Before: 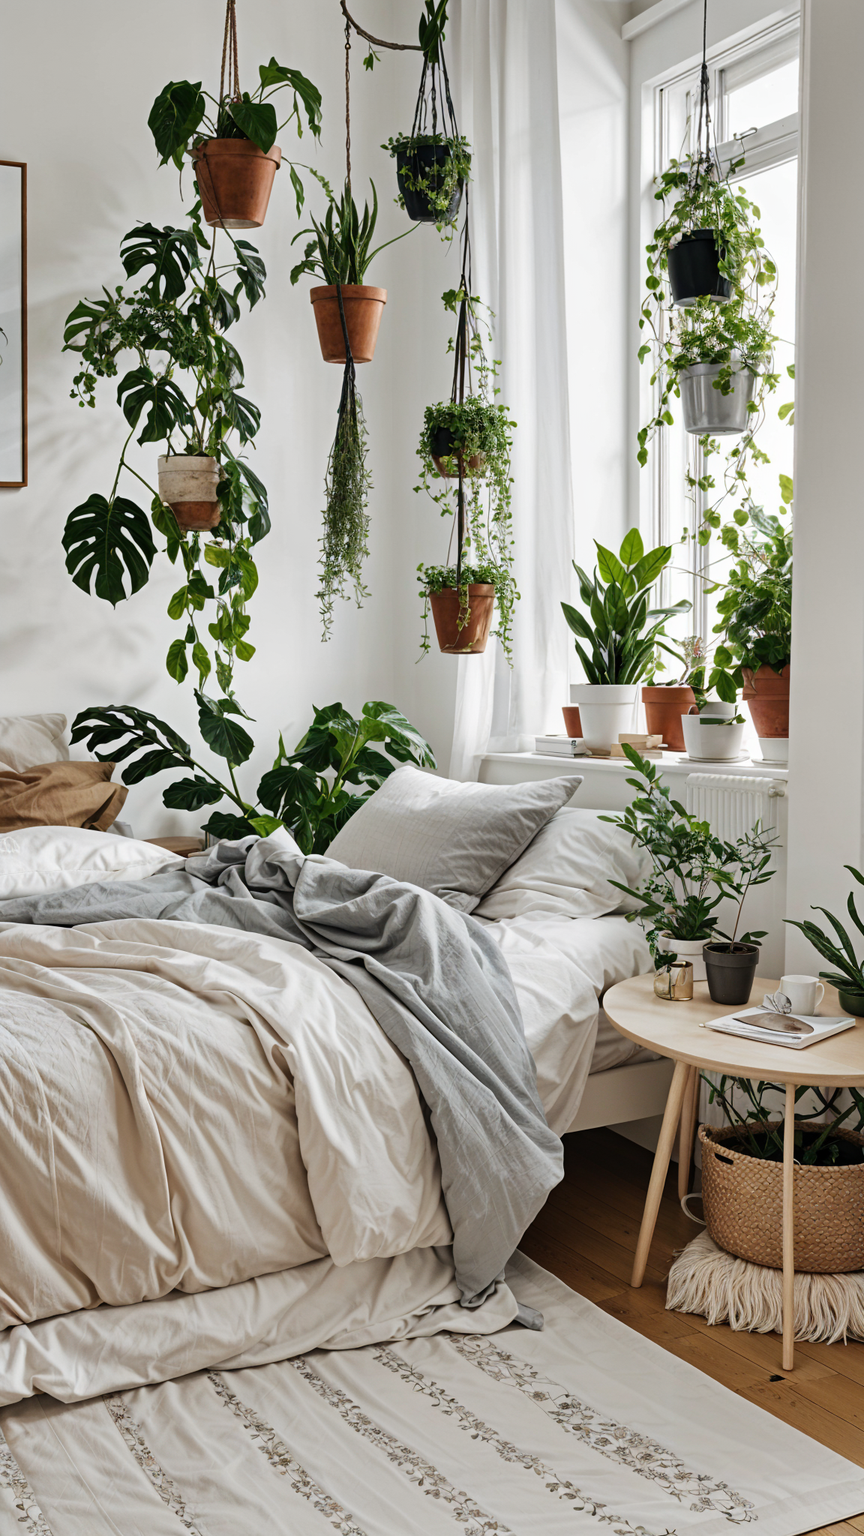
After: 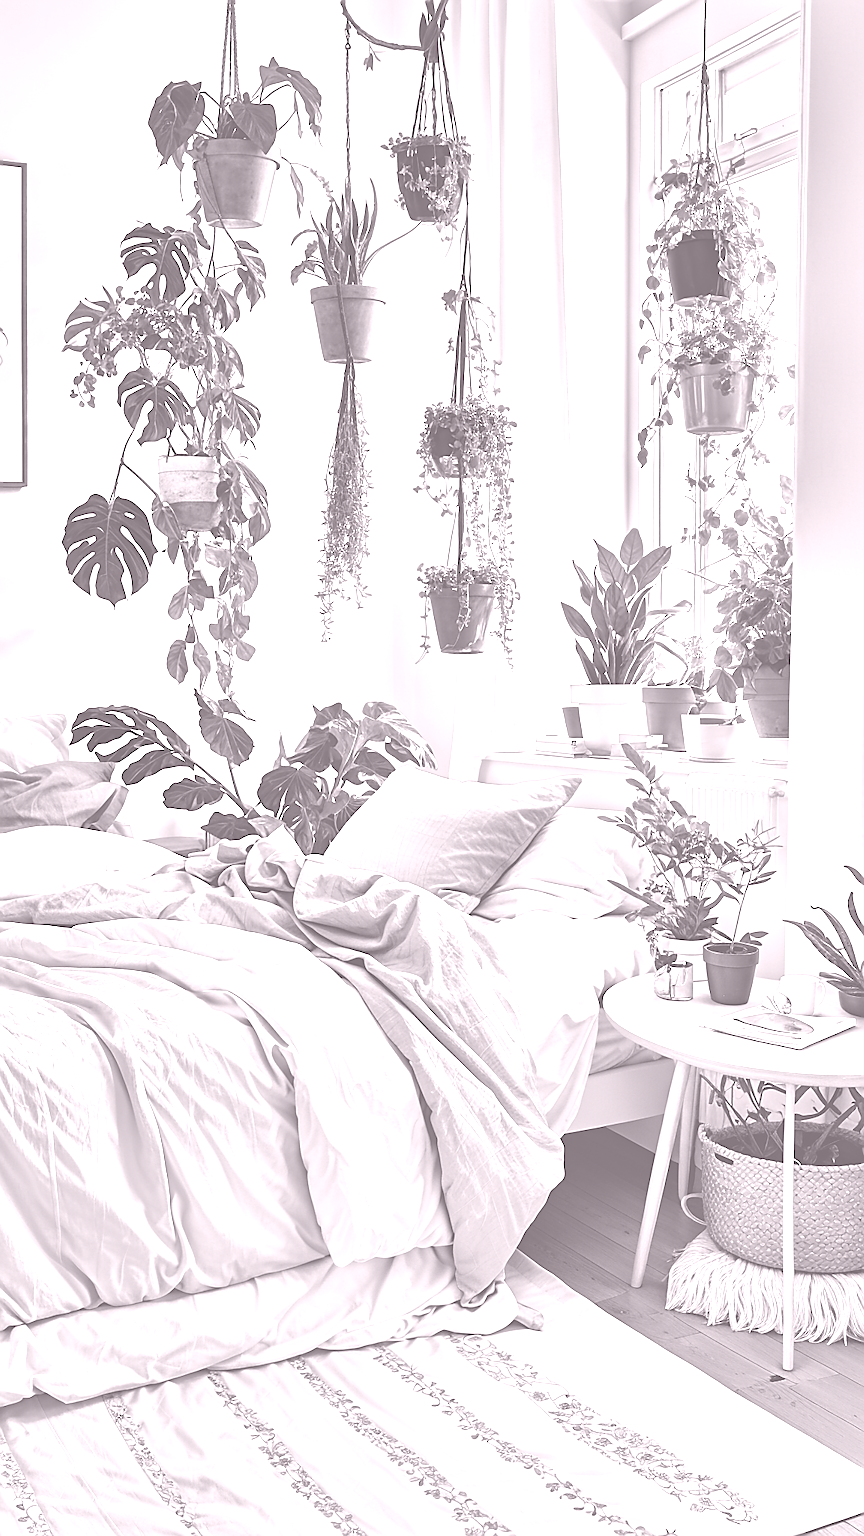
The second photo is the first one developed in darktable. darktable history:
shadows and highlights: shadows 24.5, highlights -78.15, soften with gaussian
colorize: hue 25.2°, saturation 83%, source mix 82%, lightness 79%, version 1
sharpen: radius 1.4, amount 1.25, threshold 0.7
